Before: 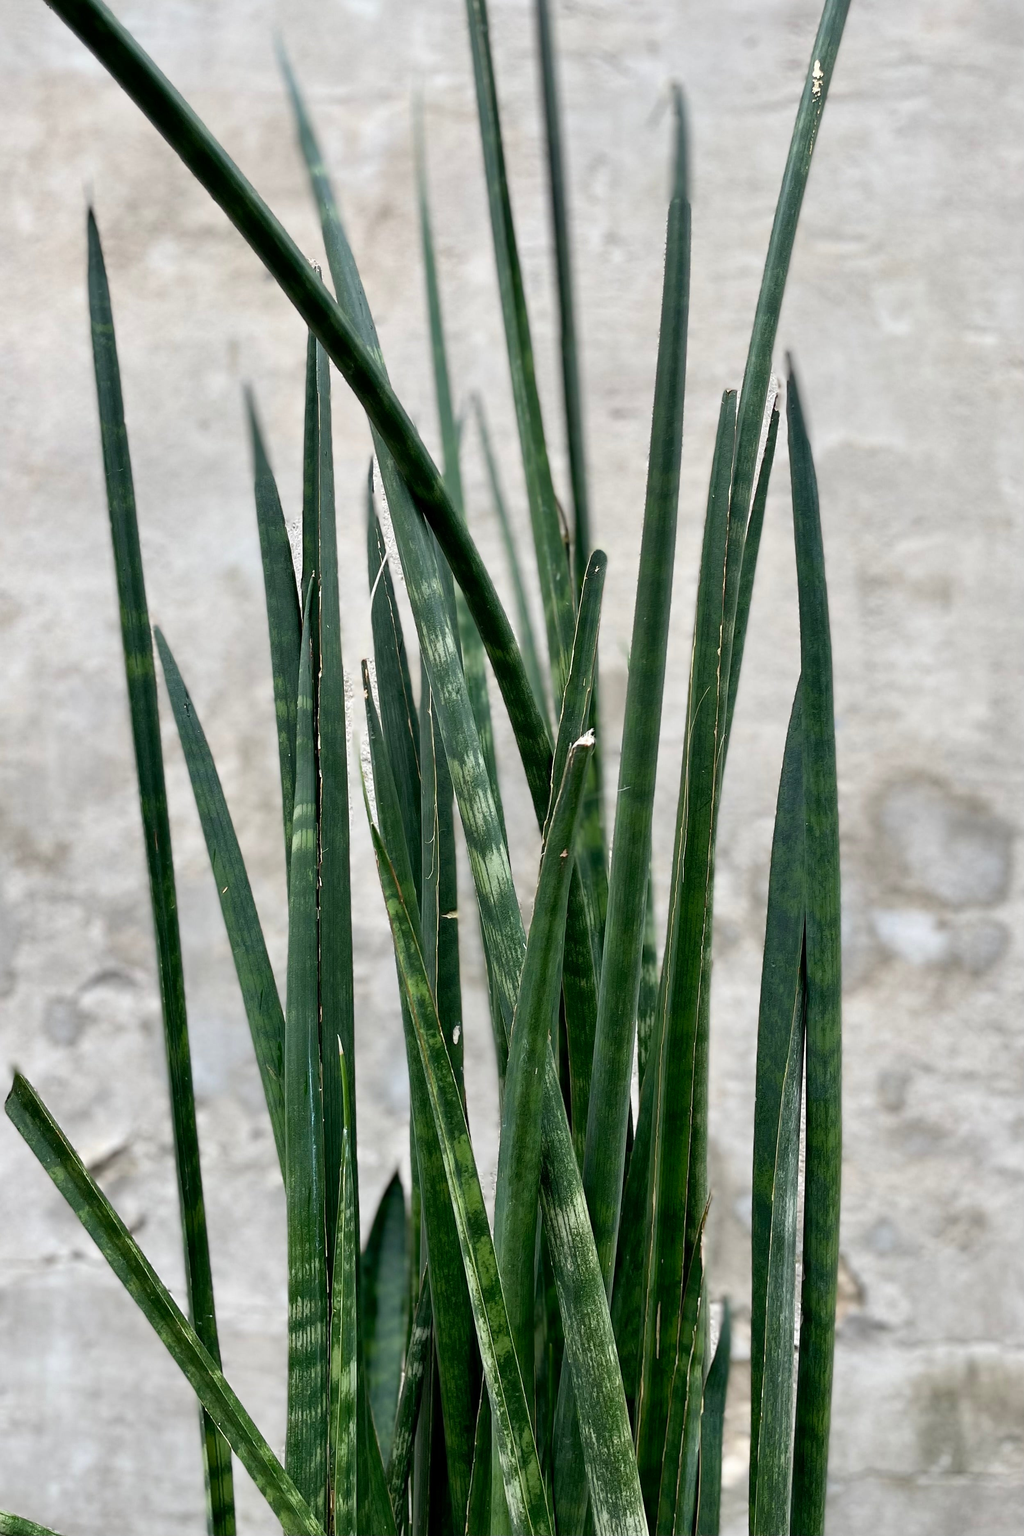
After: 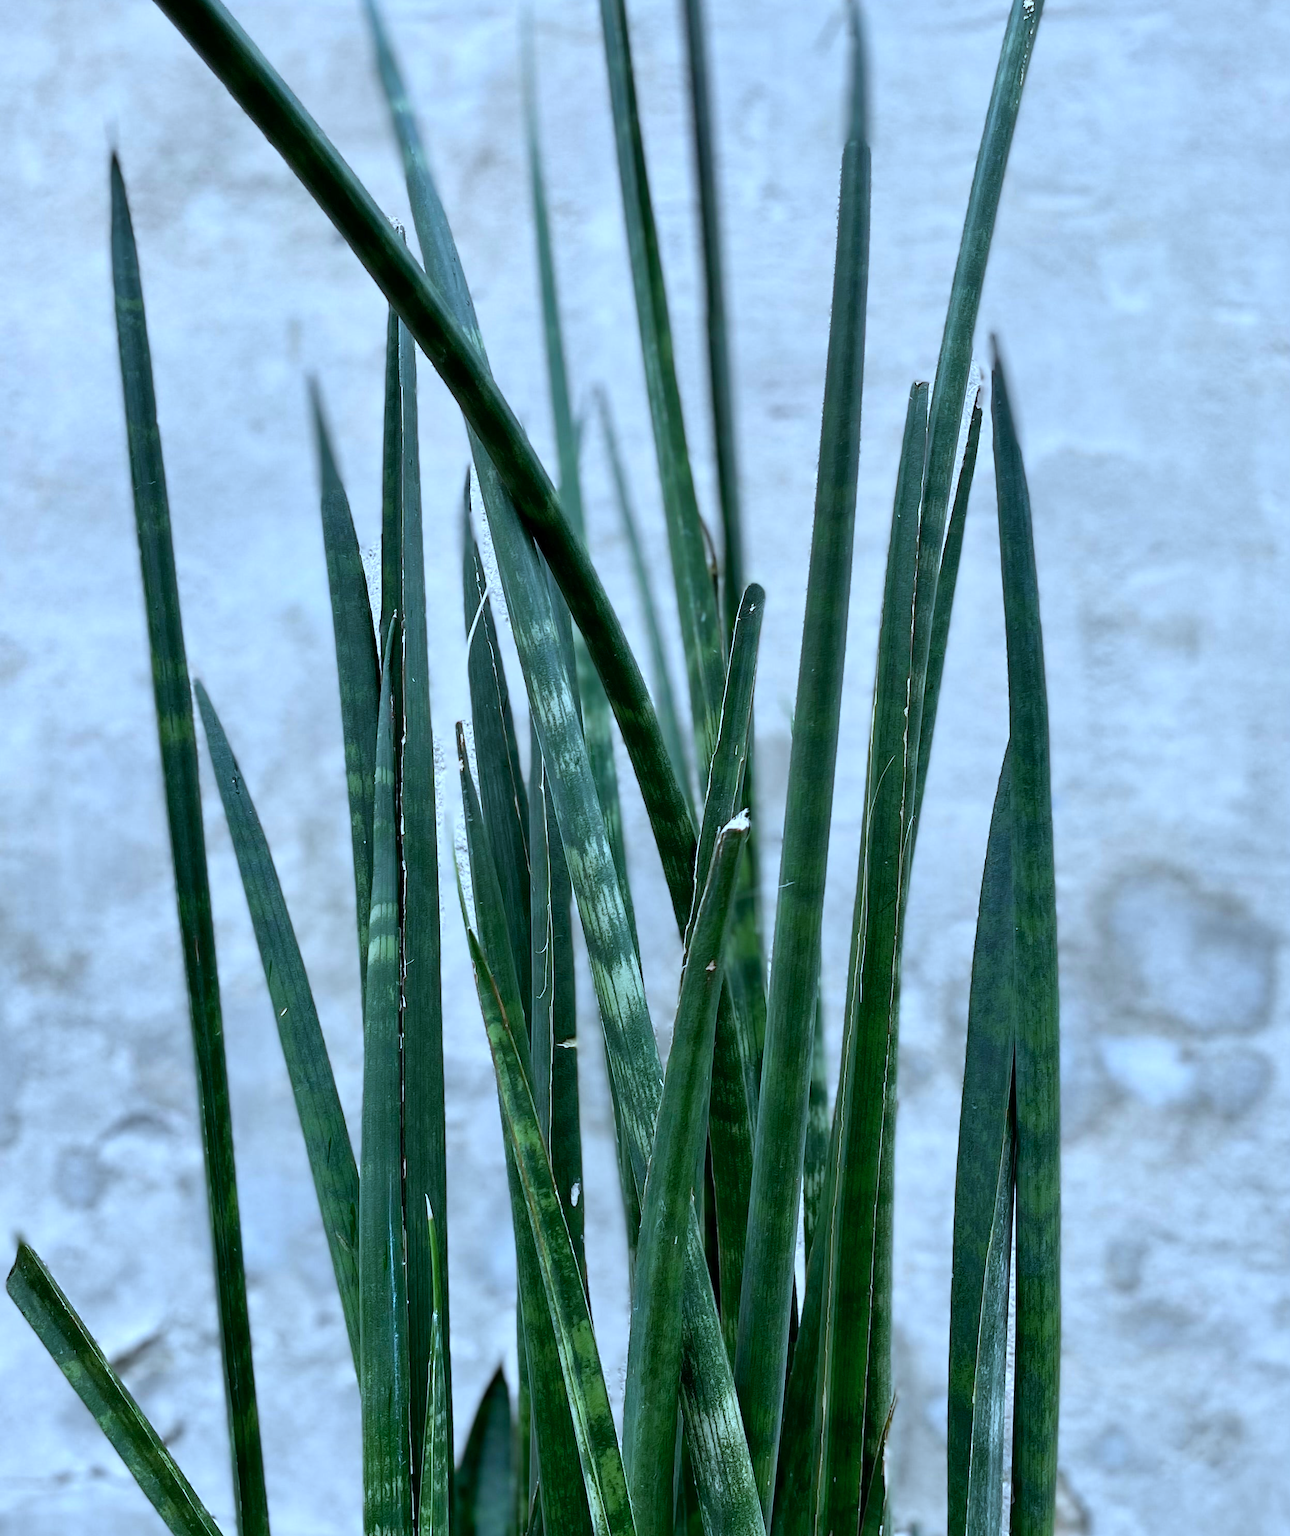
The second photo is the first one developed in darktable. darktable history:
crop and rotate: top 5.667%, bottom 14.937%
color calibration: illuminant Planckian (black body), x 0.375, y 0.373, temperature 4117 K
rgb levels: preserve colors max RGB
white balance: red 0.931, blue 1.11
